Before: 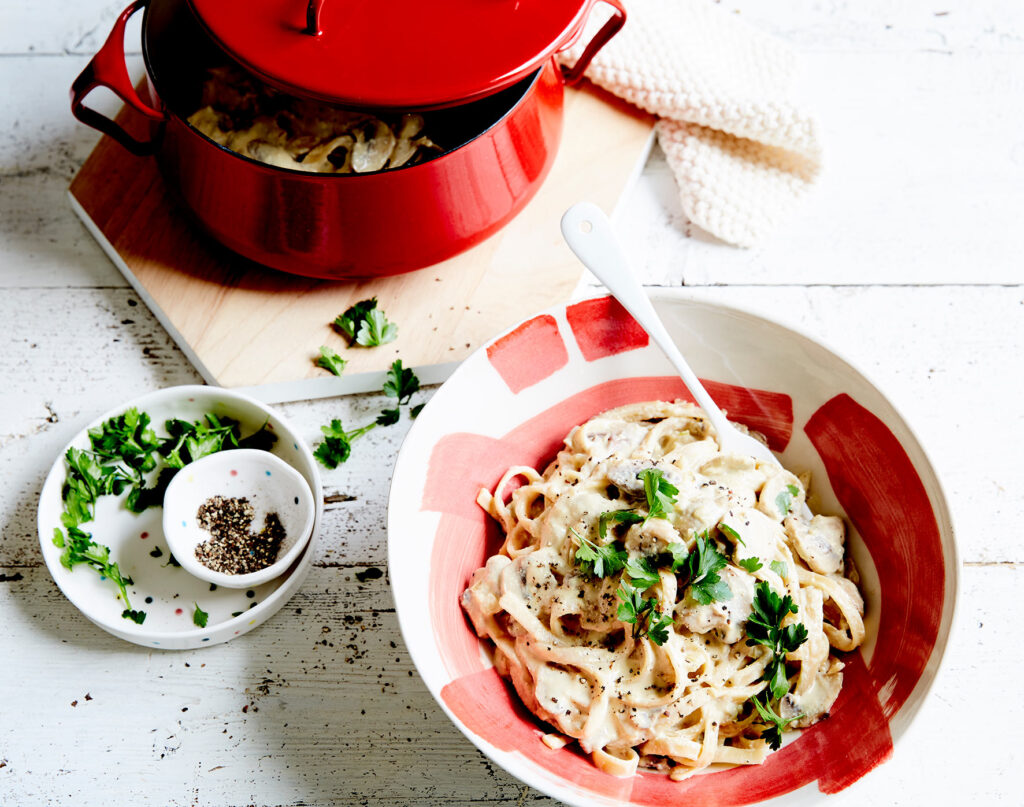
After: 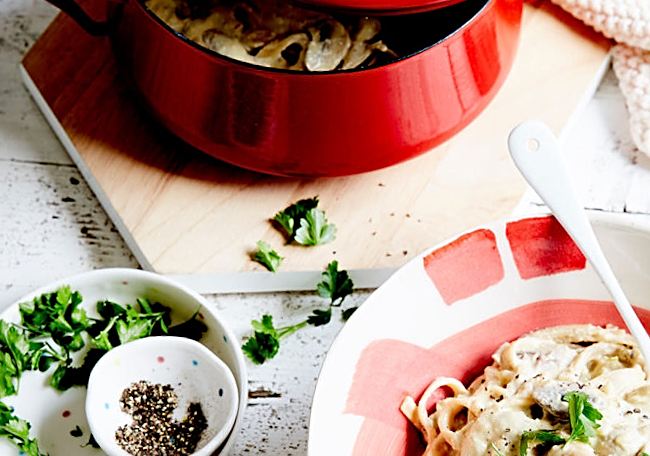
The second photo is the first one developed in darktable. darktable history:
sharpen: on, module defaults
crop and rotate: angle -4.99°, left 2.122%, top 6.945%, right 27.566%, bottom 30.519%
